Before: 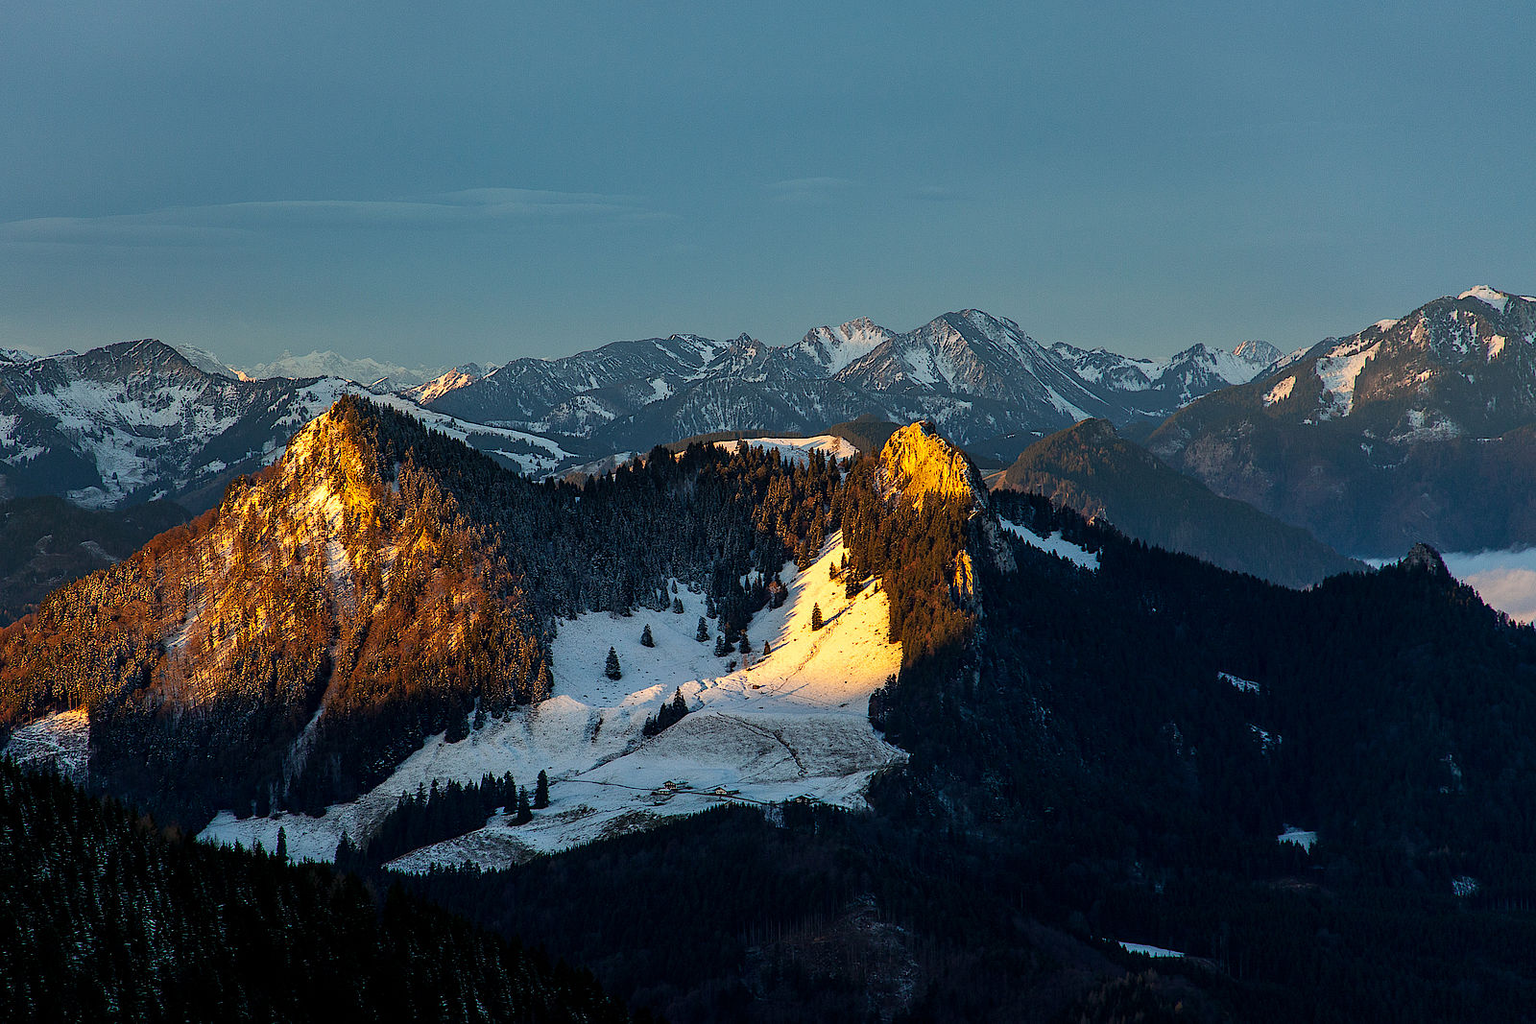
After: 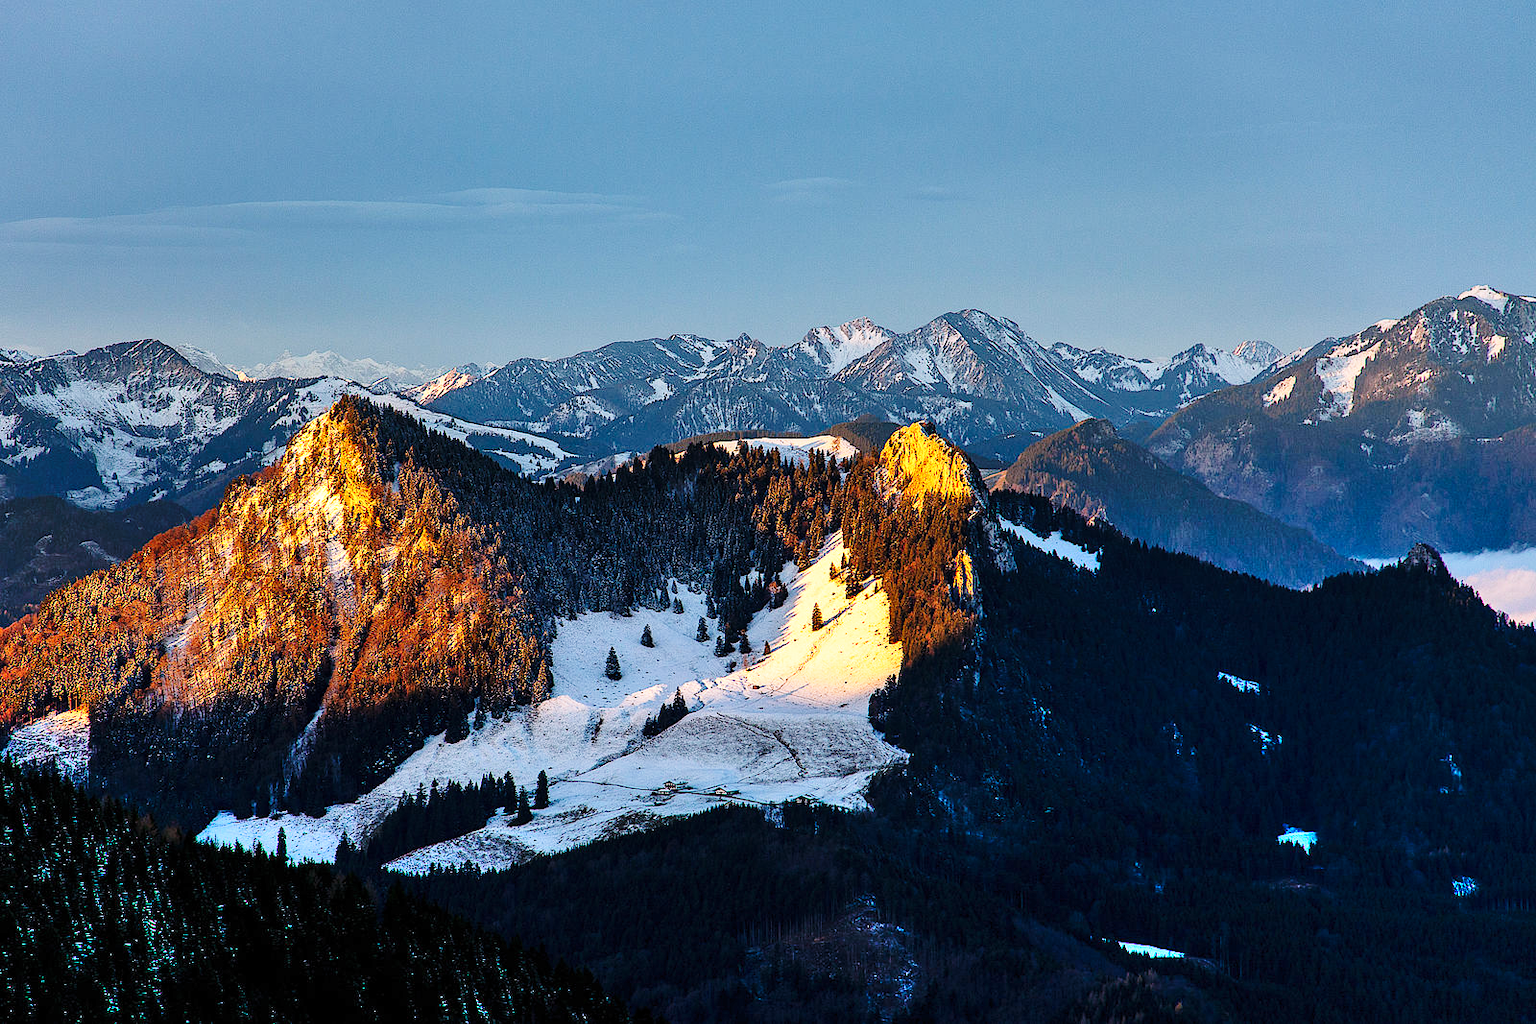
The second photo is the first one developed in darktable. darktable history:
shadows and highlights: low approximation 0.01, soften with gaussian
white balance: red 1.05, blue 1.072
base curve: curves: ch0 [(0, 0) (0.028, 0.03) (0.121, 0.232) (0.46, 0.748) (0.859, 0.968) (1, 1)], preserve colors none
